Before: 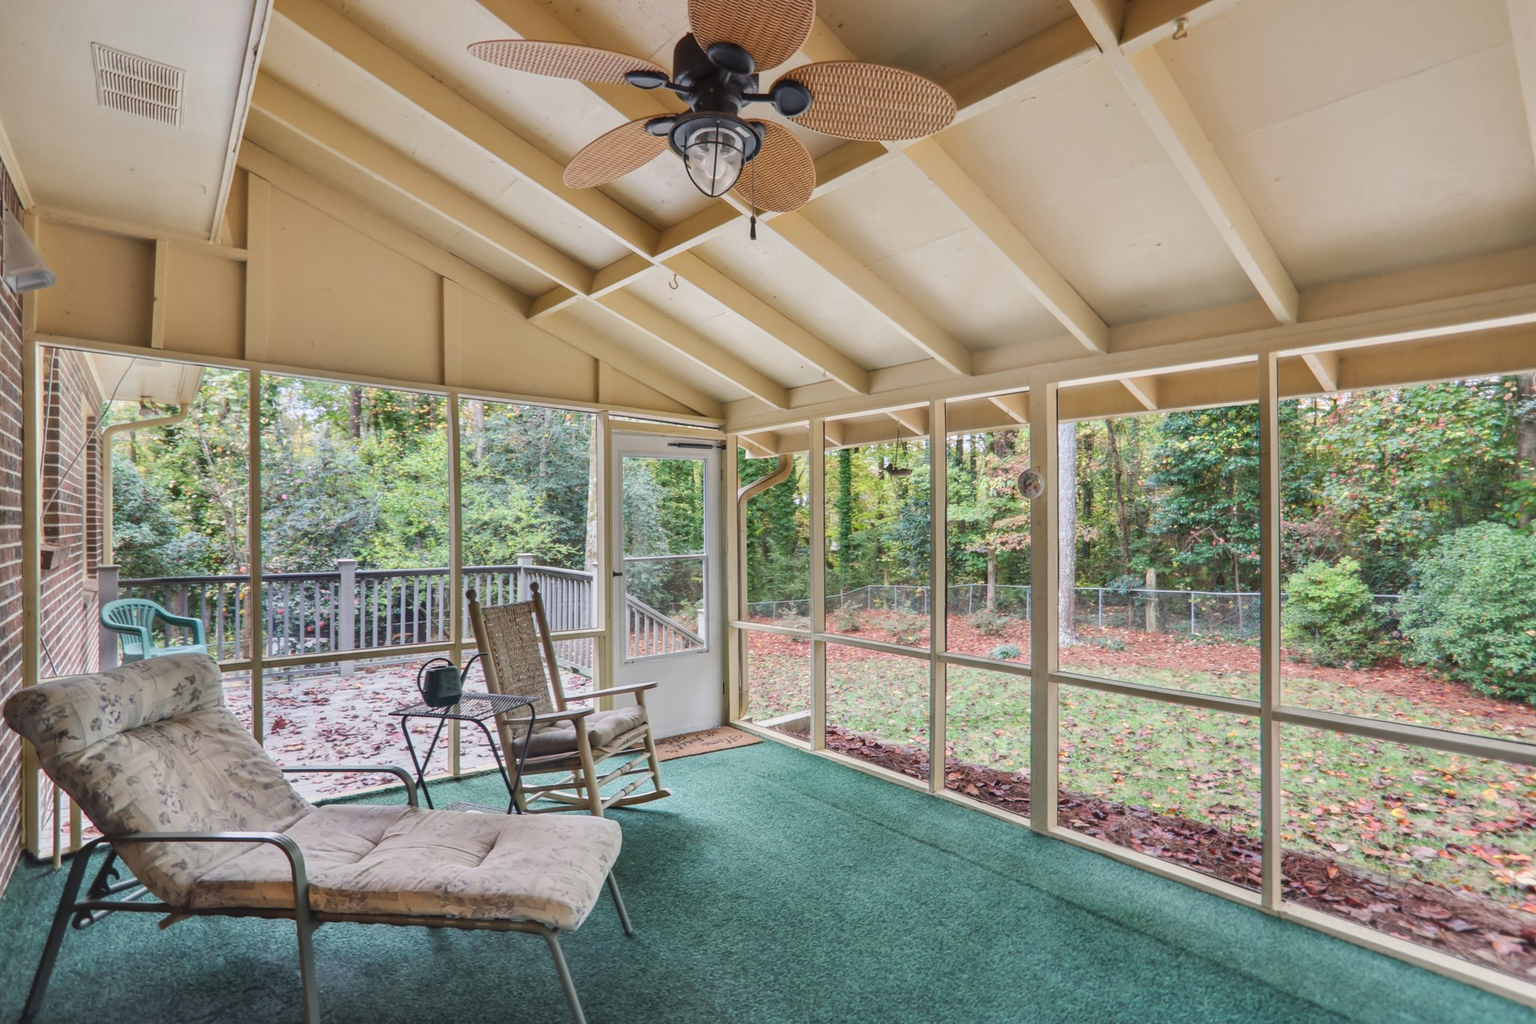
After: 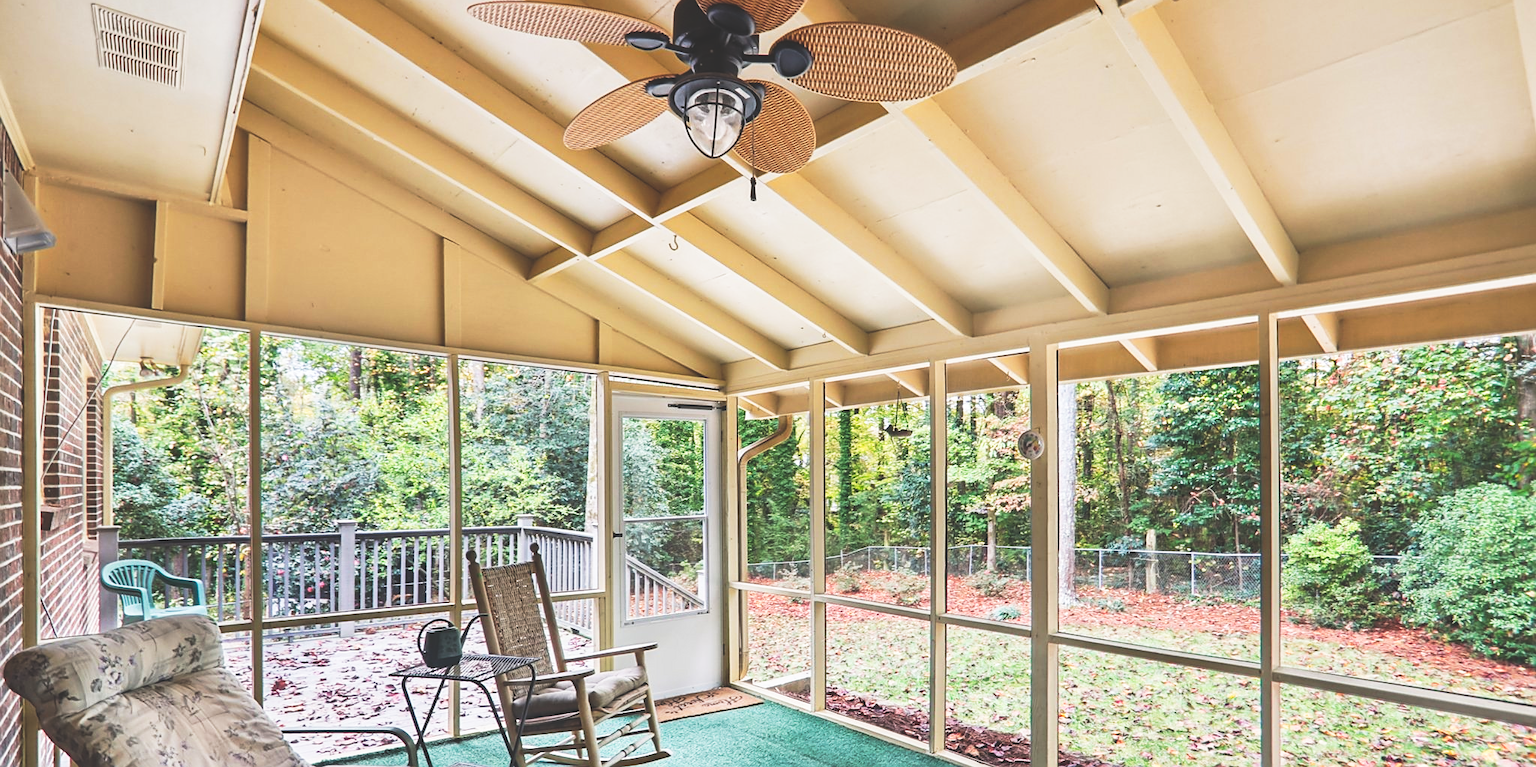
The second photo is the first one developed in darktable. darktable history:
exposure: black level correction -0.015, compensate highlight preservation false
tone curve: curves: ch0 [(0, 0) (0.003, 0.142) (0.011, 0.142) (0.025, 0.147) (0.044, 0.147) (0.069, 0.152) (0.1, 0.16) (0.136, 0.172) (0.177, 0.193) (0.224, 0.221) (0.277, 0.264) (0.335, 0.322) (0.399, 0.399) (0.468, 0.49) (0.543, 0.593) (0.623, 0.723) (0.709, 0.841) (0.801, 0.925) (0.898, 0.976) (1, 1)], preserve colors none
crop: top 3.857%, bottom 21.132%
sharpen: on, module defaults
